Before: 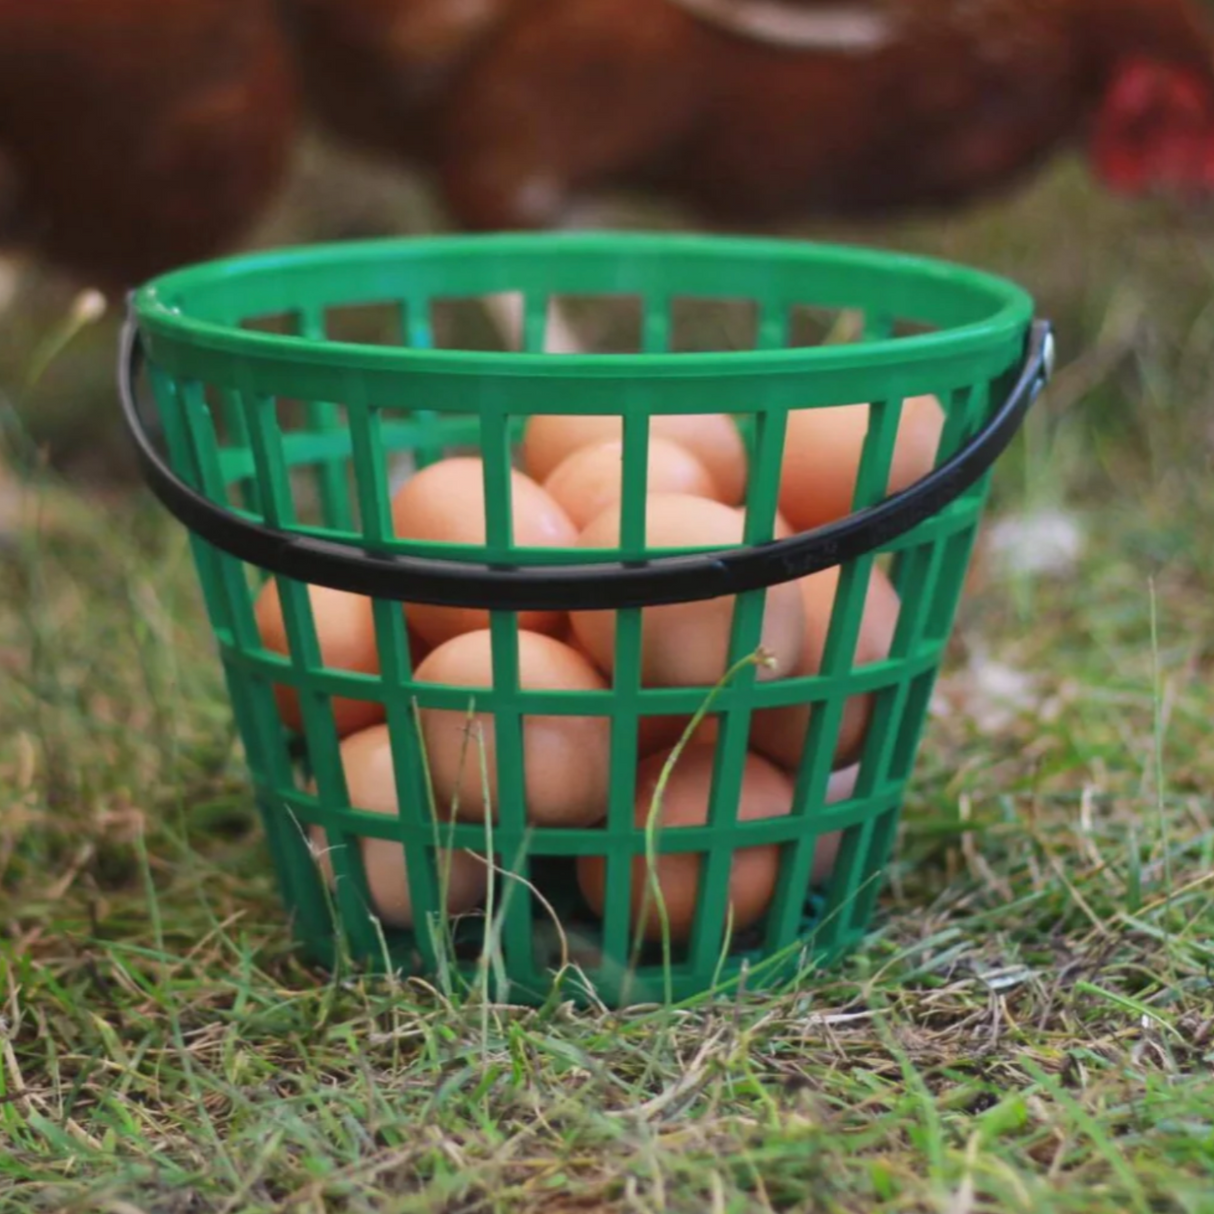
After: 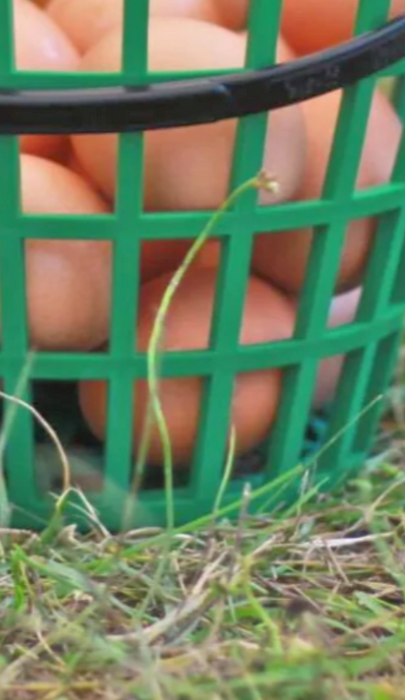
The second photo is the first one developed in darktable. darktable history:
crop: left 41.027%, top 39.216%, right 25.579%, bottom 3.099%
tone equalizer: -7 EV 0.163 EV, -6 EV 0.607 EV, -5 EV 1.14 EV, -4 EV 1.34 EV, -3 EV 1.12 EV, -2 EV 0.6 EV, -1 EV 0.147 EV
